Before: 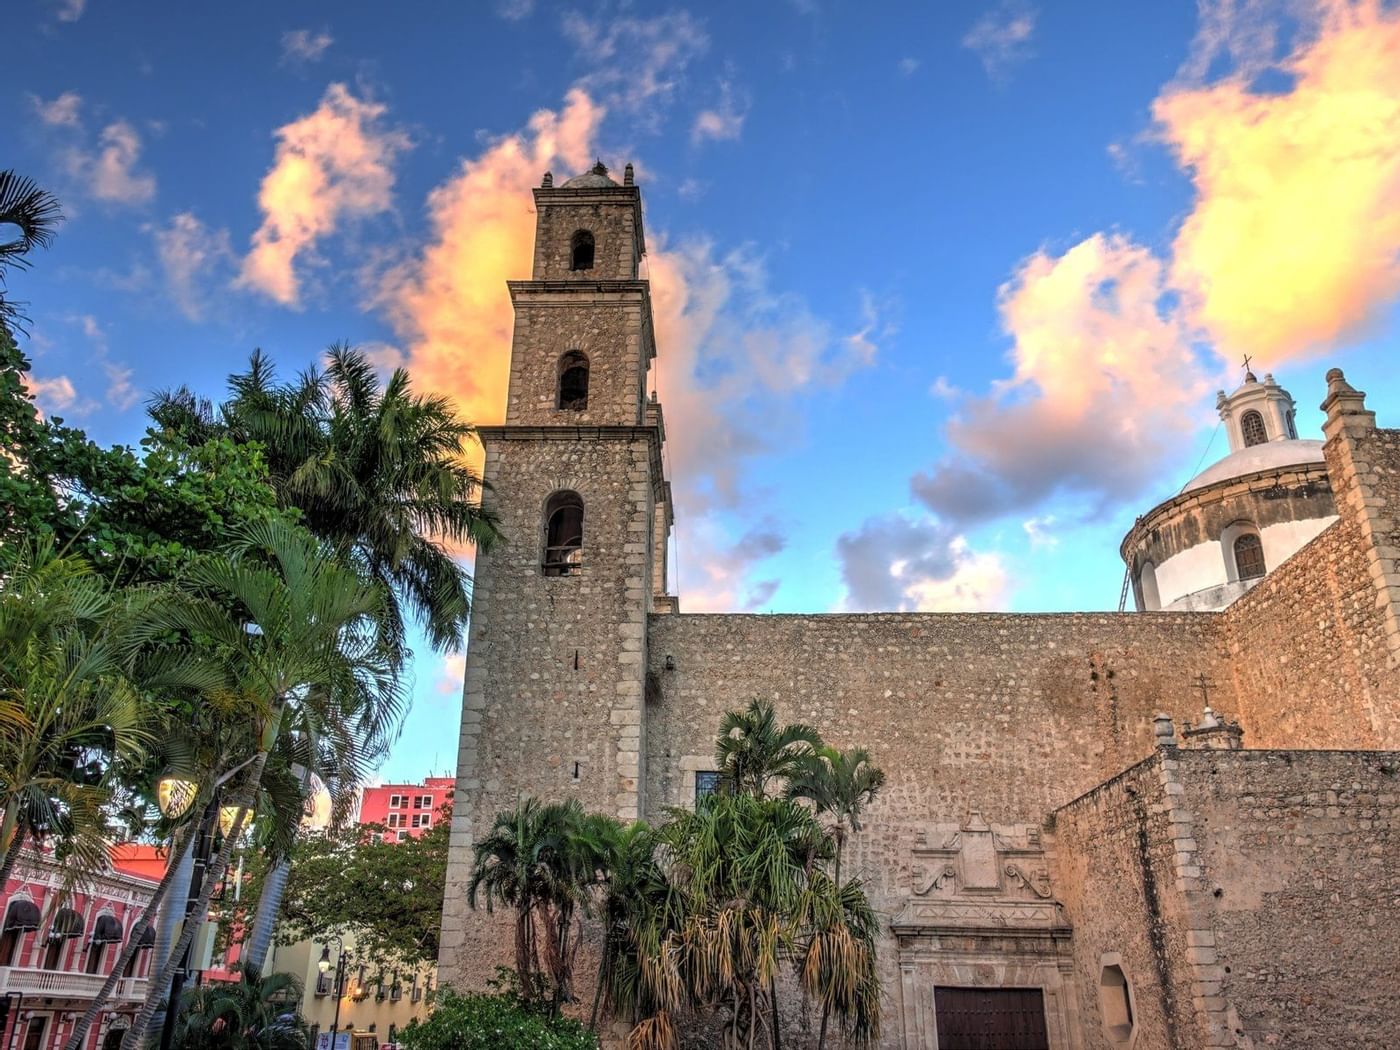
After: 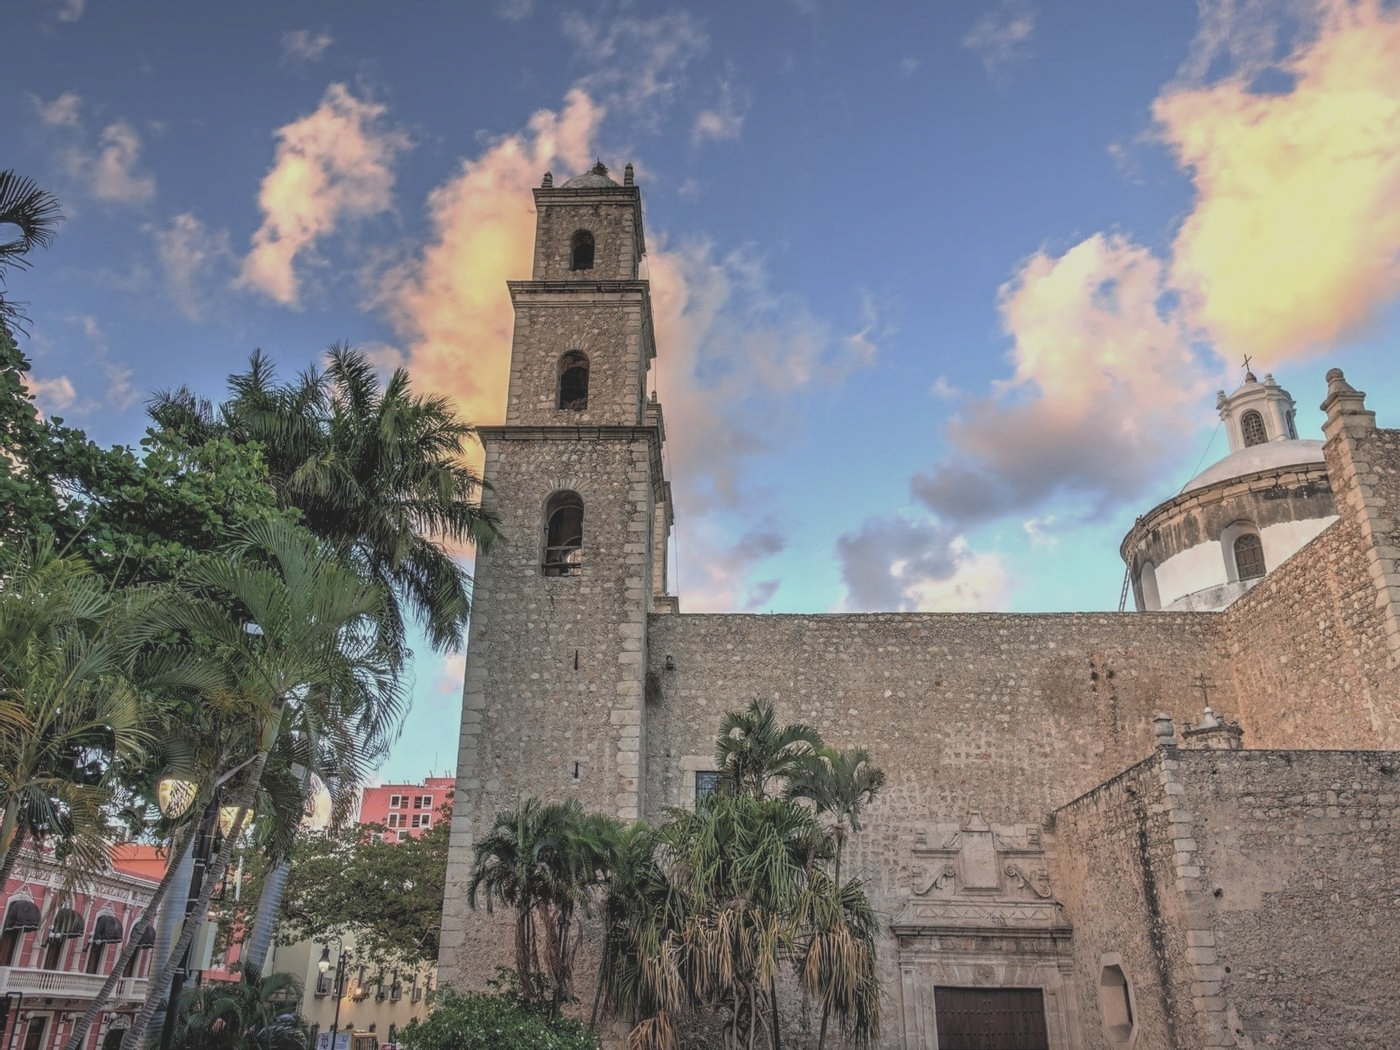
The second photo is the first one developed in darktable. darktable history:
contrast brightness saturation: contrast -0.246, saturation -0.437
